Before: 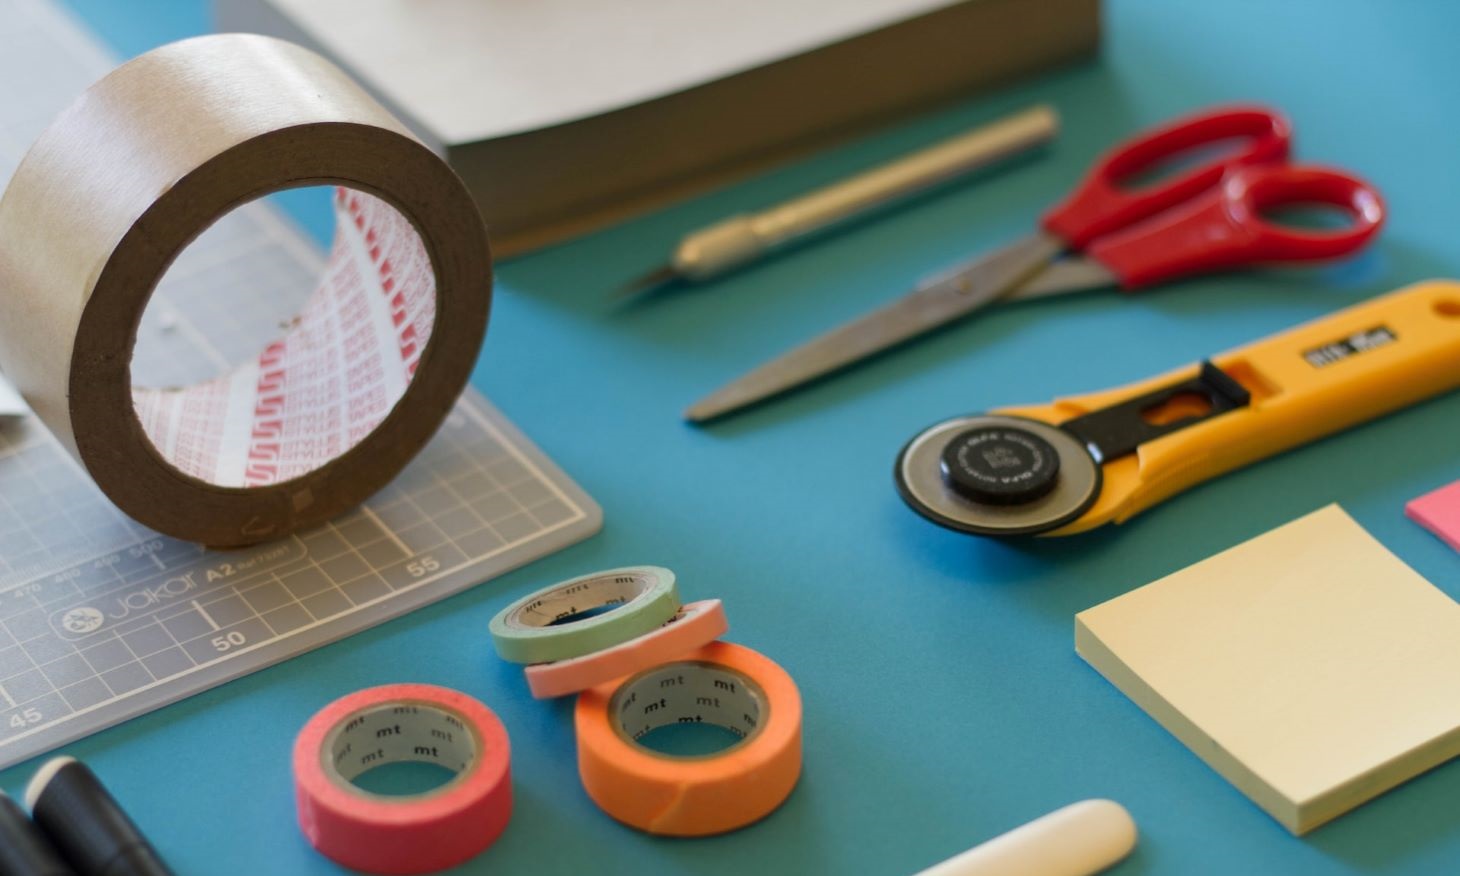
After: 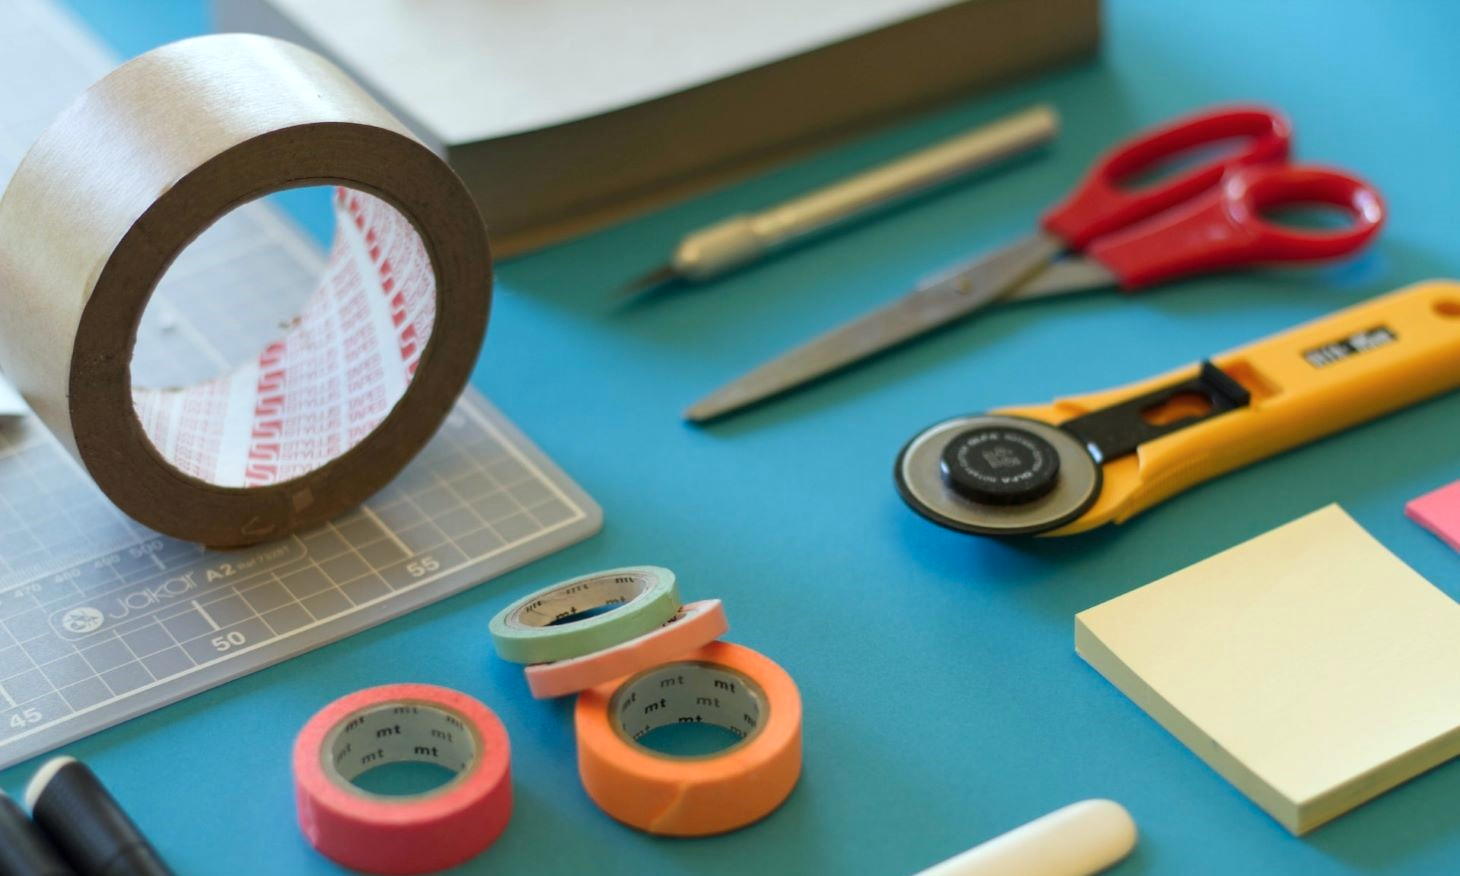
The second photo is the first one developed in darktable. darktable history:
color calibration: illuminant Planckian (black body), adaptation linear Bradford (ICC v4), x 0.361, y 0.366, temperature 4511.61 K, saturation algorithm version 1 (2020)
exposure: exposure 0.236 EV, compensate highlight preservation false
